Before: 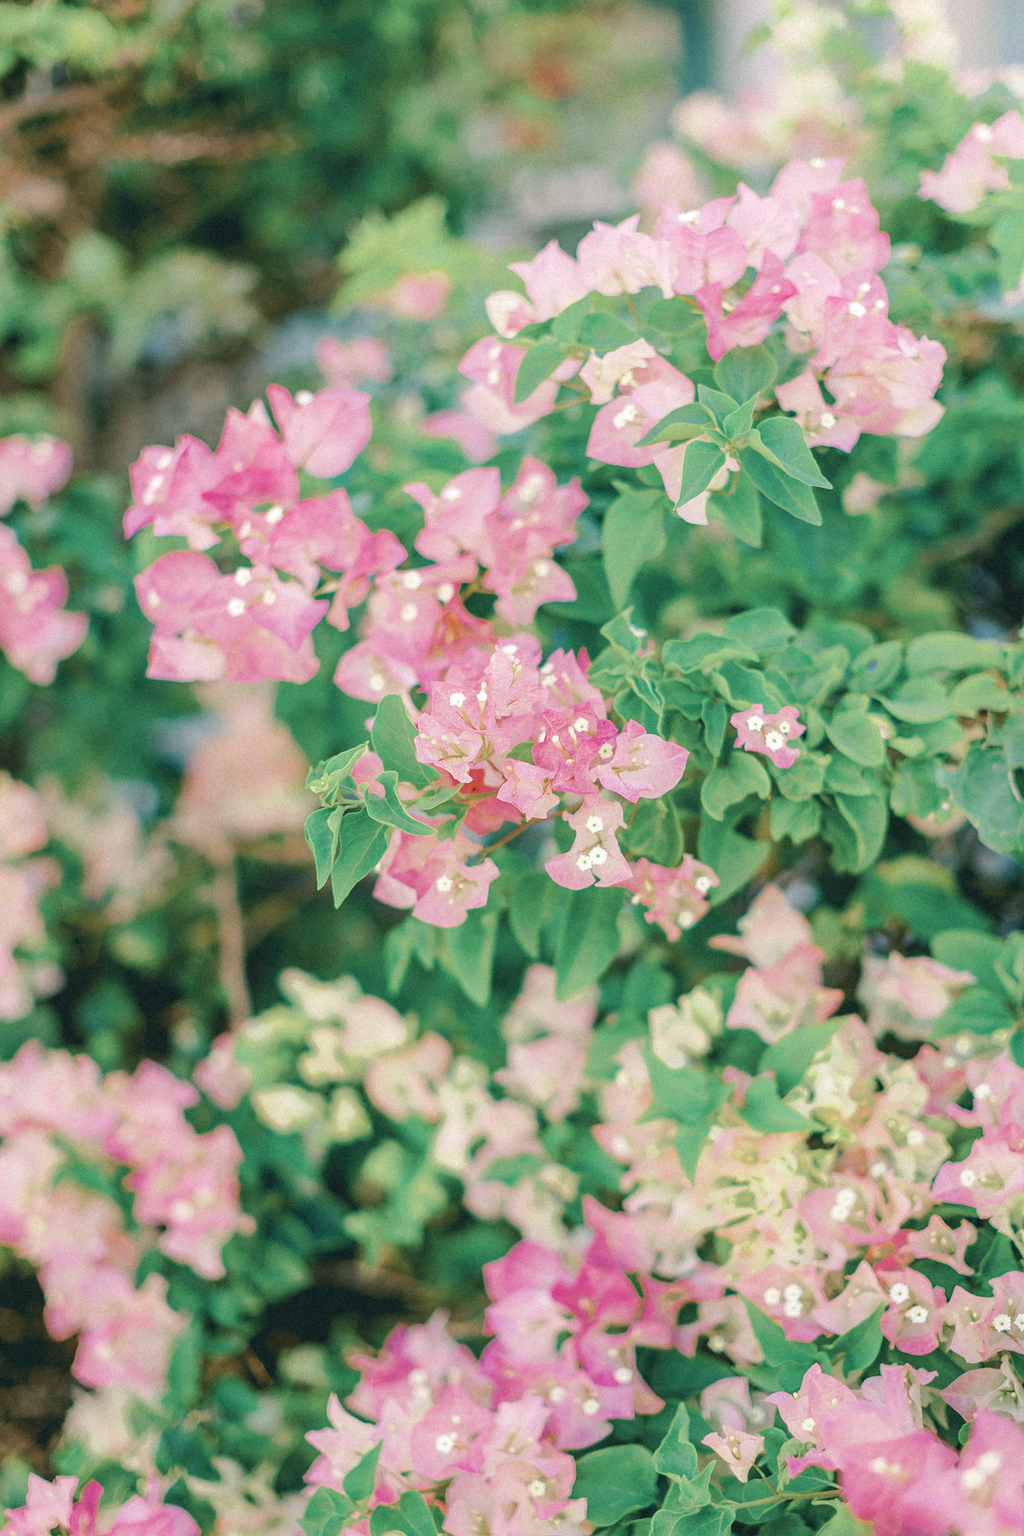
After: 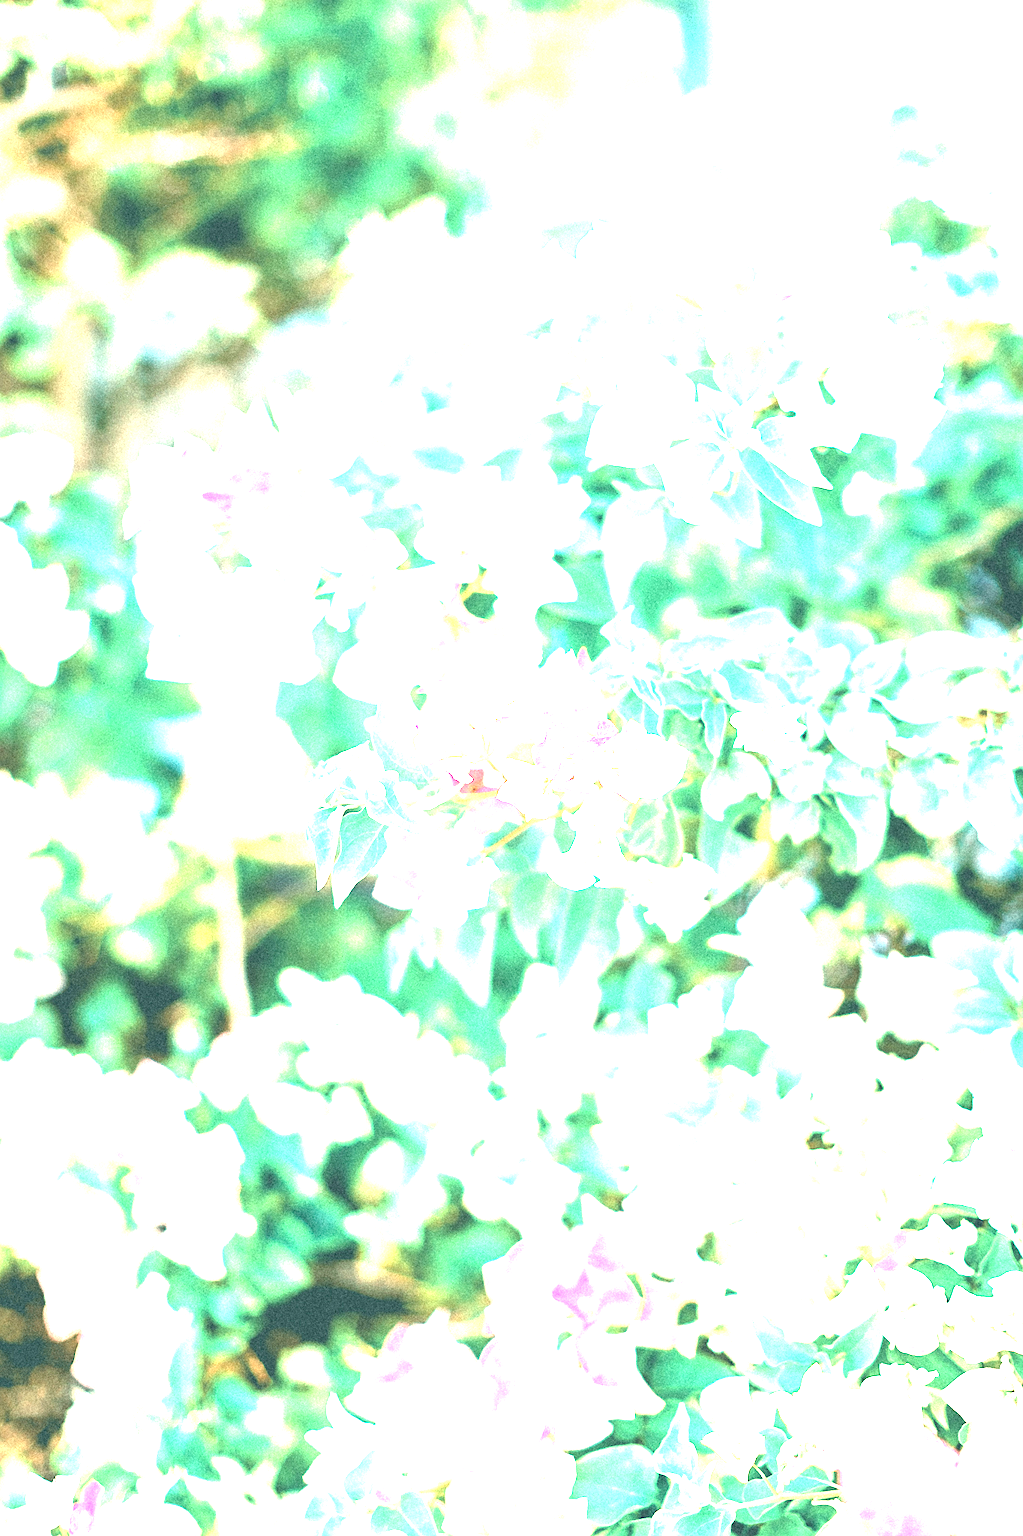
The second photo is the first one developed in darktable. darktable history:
sharpen: amount 0.211
exposure: exposure 2.903 EV, compensate highlight preservation false
